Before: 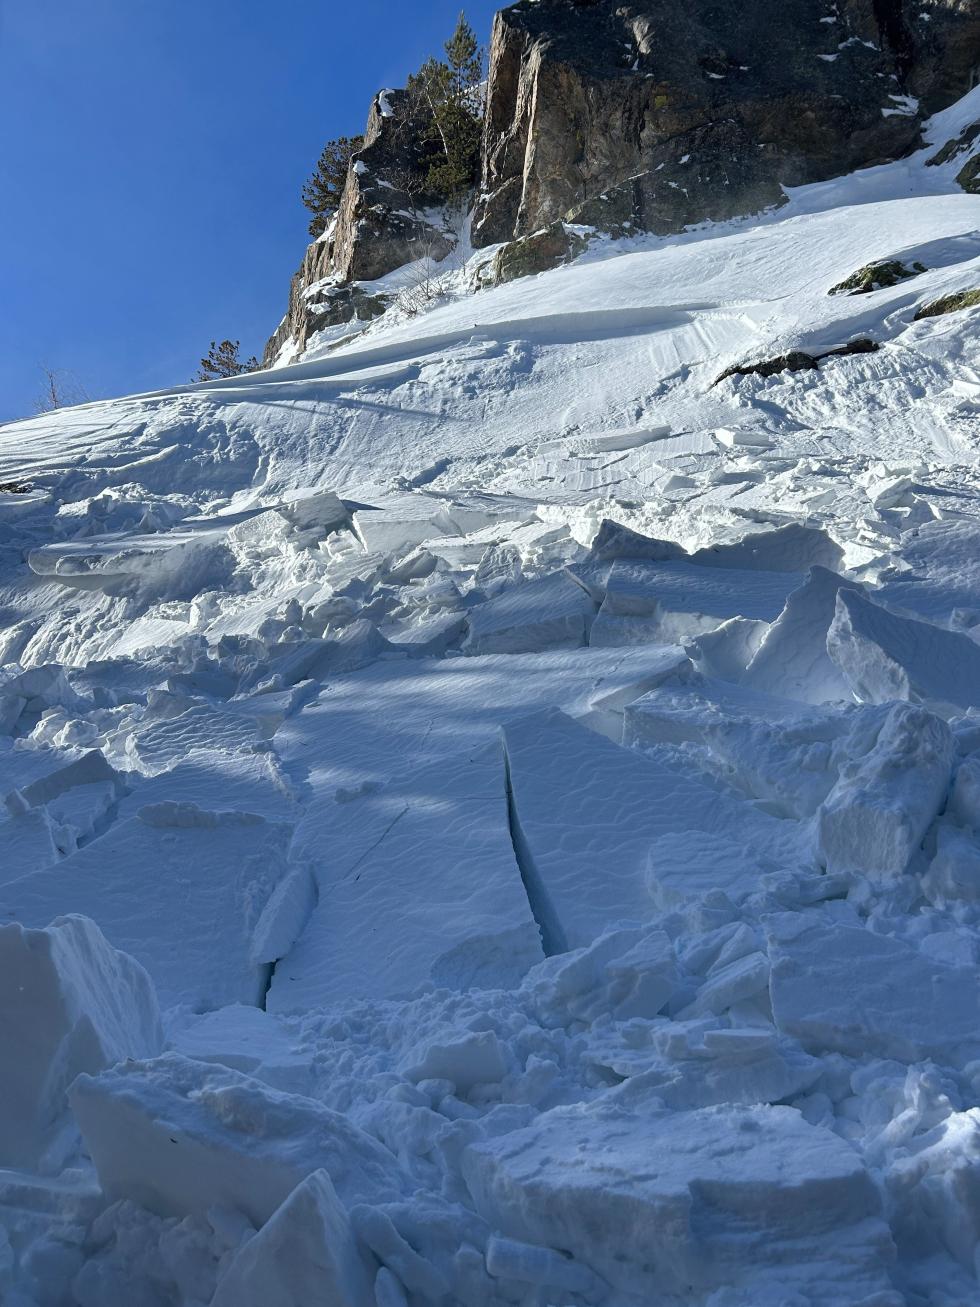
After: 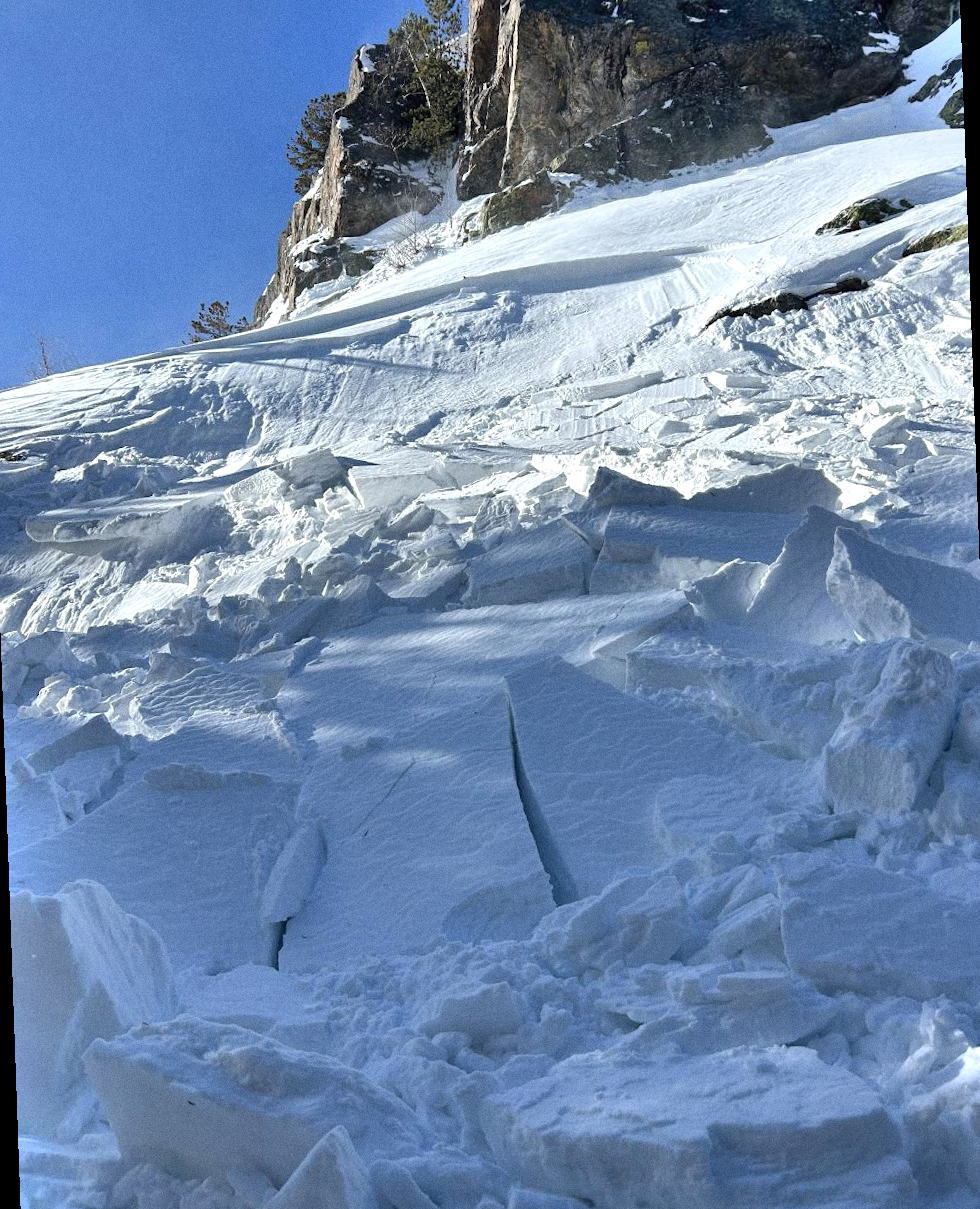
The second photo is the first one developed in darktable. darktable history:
grain: on, module defaults
shadows and highlights: radius 110.86, shadows 51.09, white point adjustment 9.16, highlights -4.17, highlights color adjustment 32.2%, soften with gaussian
rotate and perspective: rotation -2°, crop left 0.022, crop right 0.978, crop top 0.049, crop bottom 0.951
